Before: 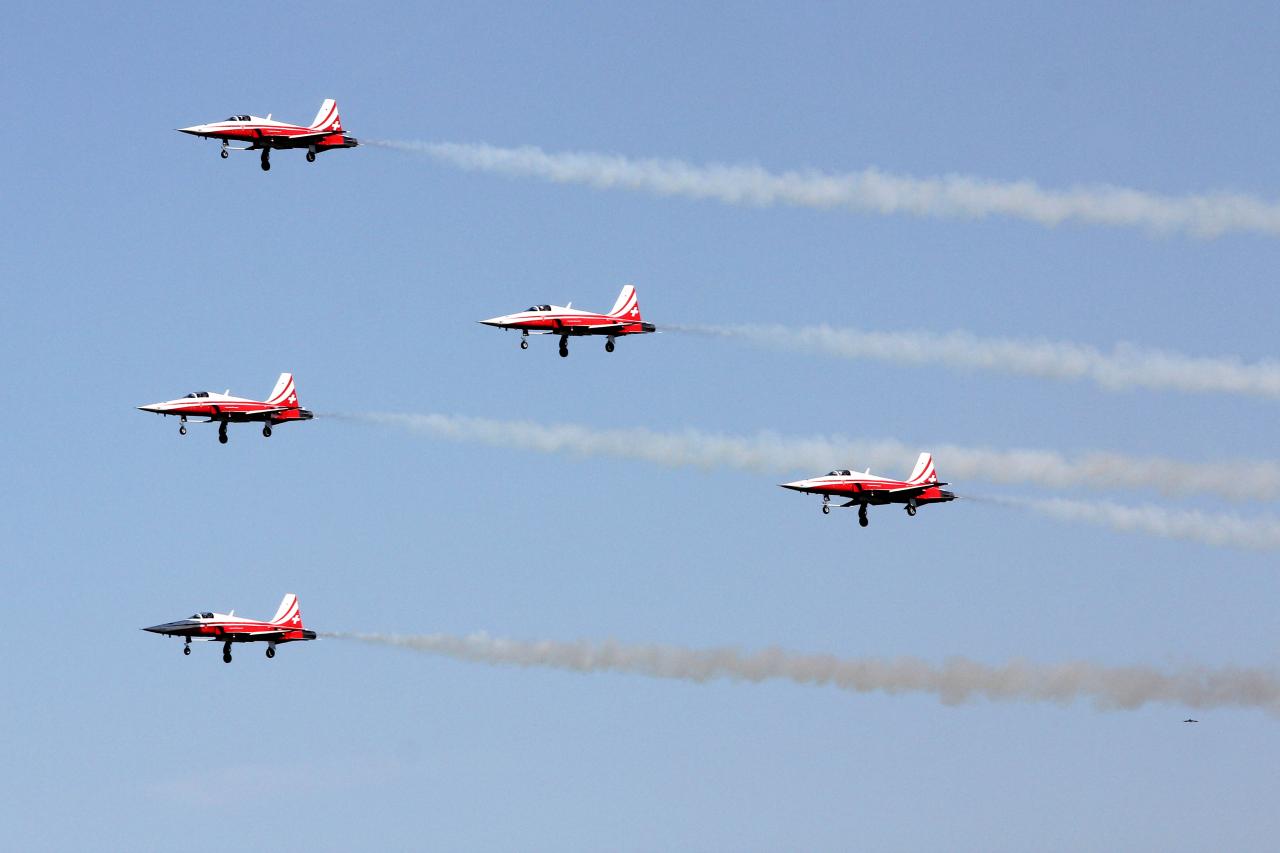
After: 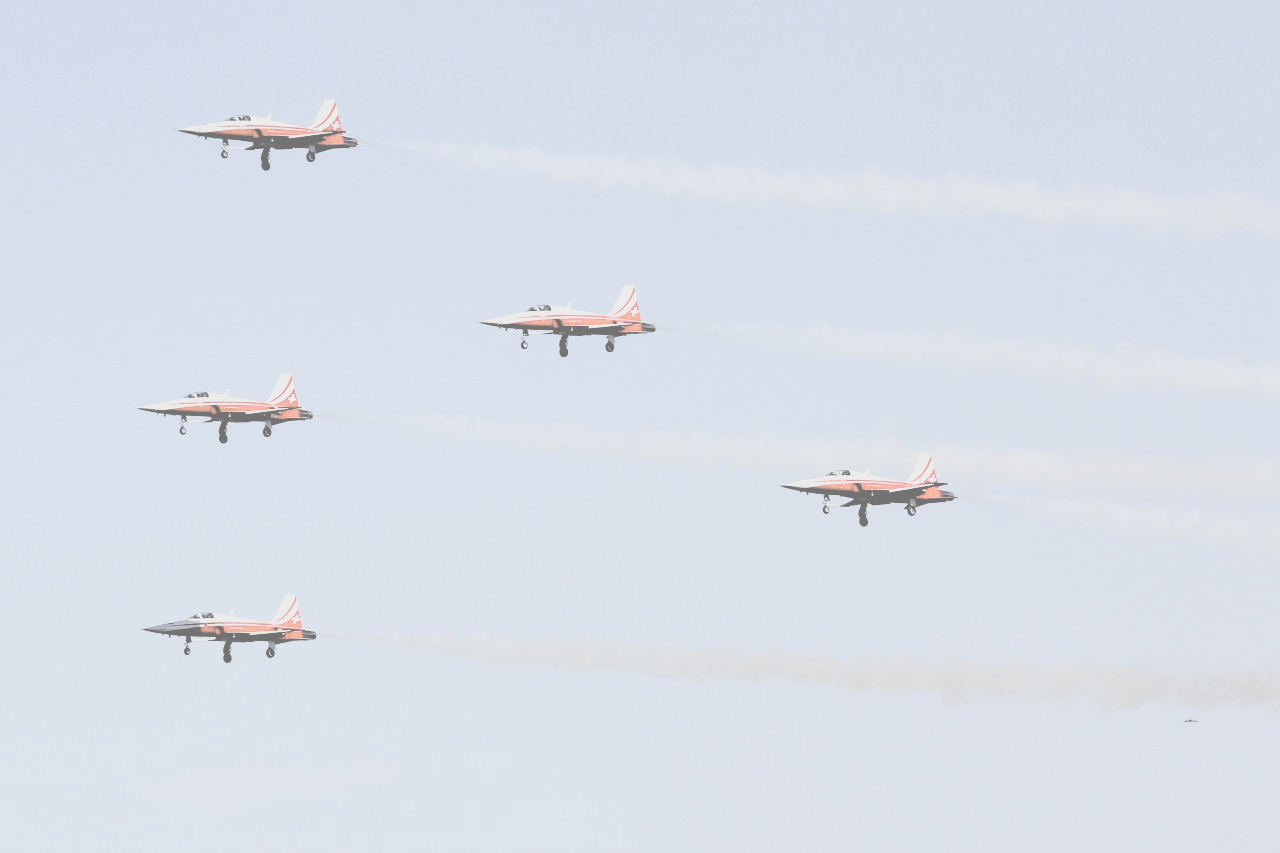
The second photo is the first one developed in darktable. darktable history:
color balance rgb: perceptual saturation grading › global saturation 35%, perceptual saturation grading › highlights -30%, perceptual saturation grading › shadows 35%, perceptual brilliance grading › global brilliance 3%, perceptual brilliance grading › highlights -3%, perceptual brilliance grading › shadows 3%
contrast brightness saturation: contrast -0.32, brightness 0.75, saturation -0.78
base curve: curves: ch0 [(0, 0) (0.005, 0.002) (0.193, 0.295) (0.399, 0.664) (0.75, 0.928) (1, 1)]
